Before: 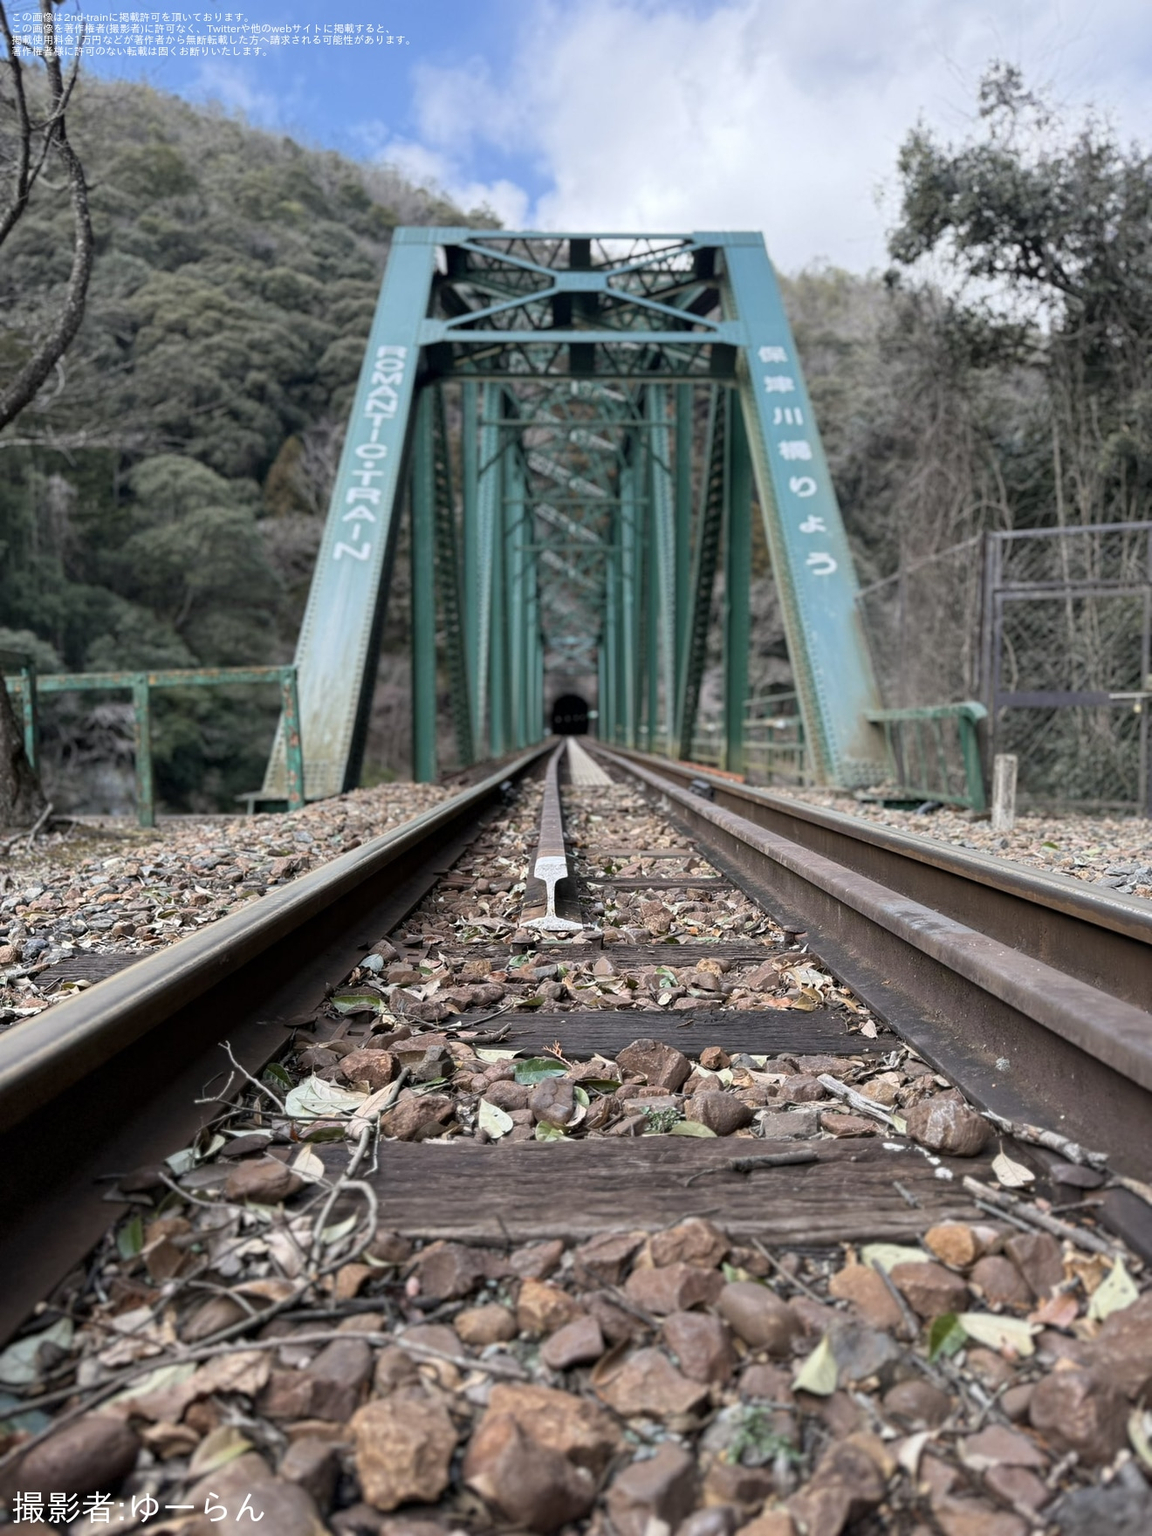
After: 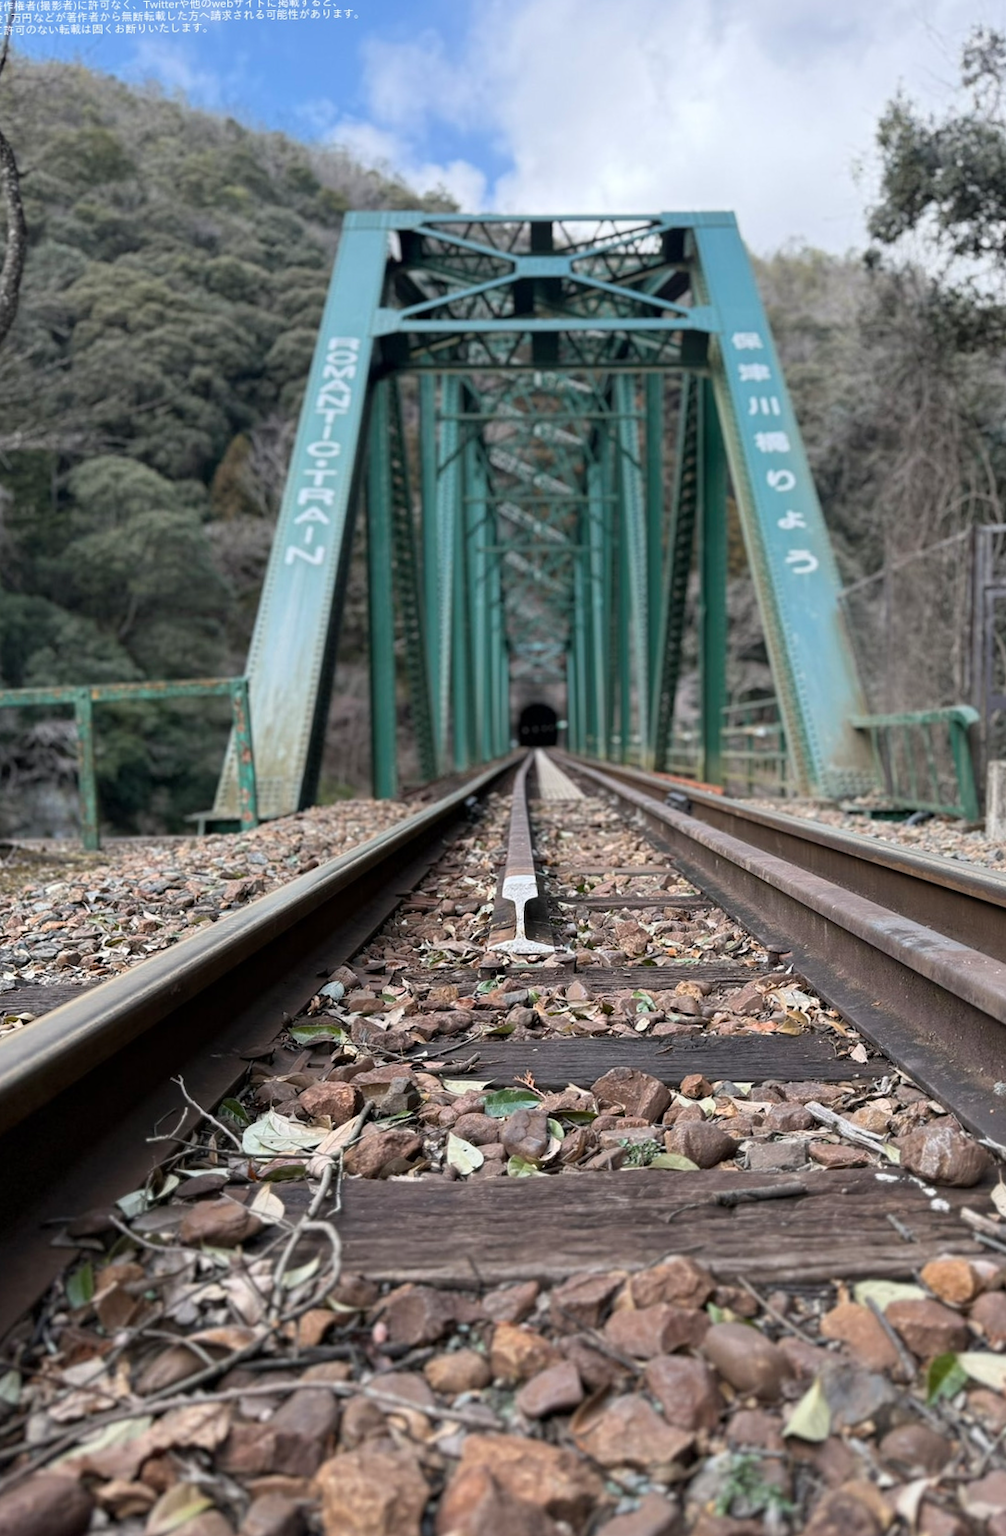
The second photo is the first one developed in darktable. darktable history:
crop and rotate: angle 0.796°, left 4.528%, top 1.087%, right 11.303%, bottom 2.641%
